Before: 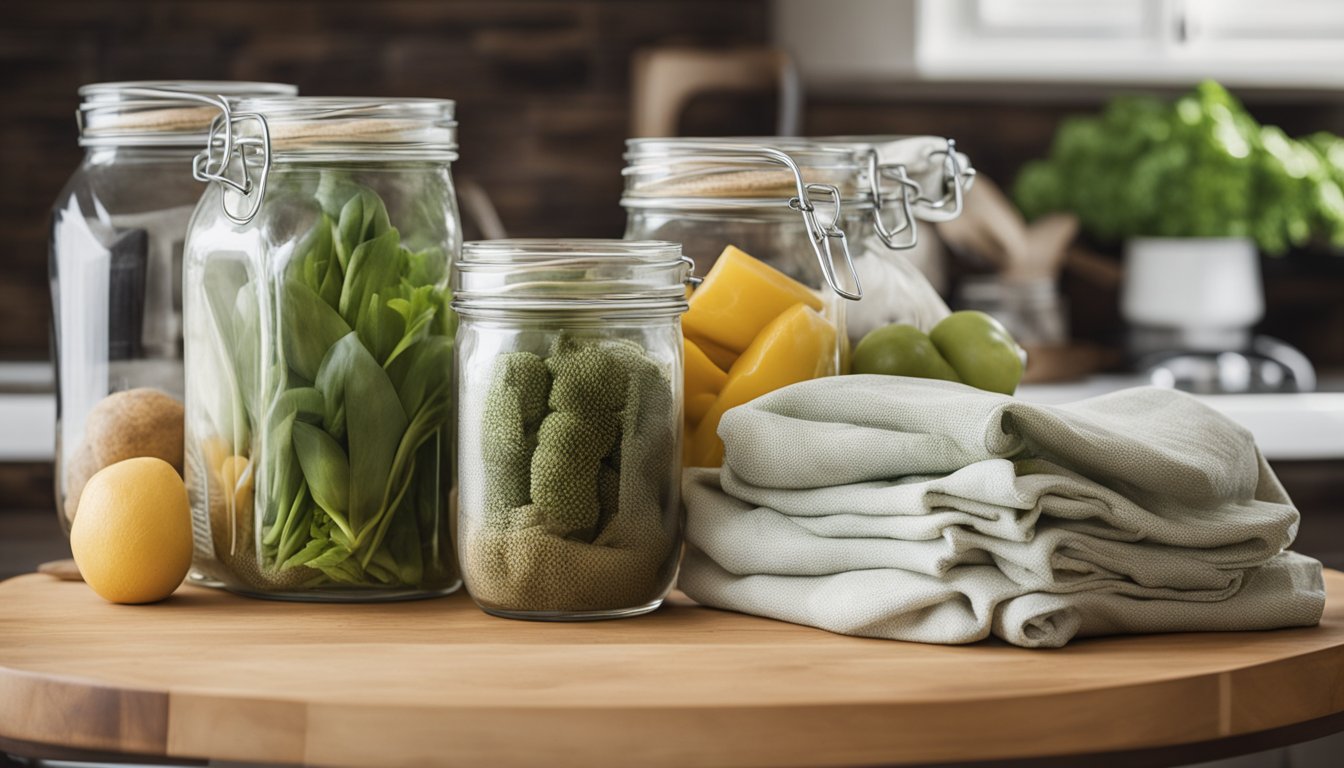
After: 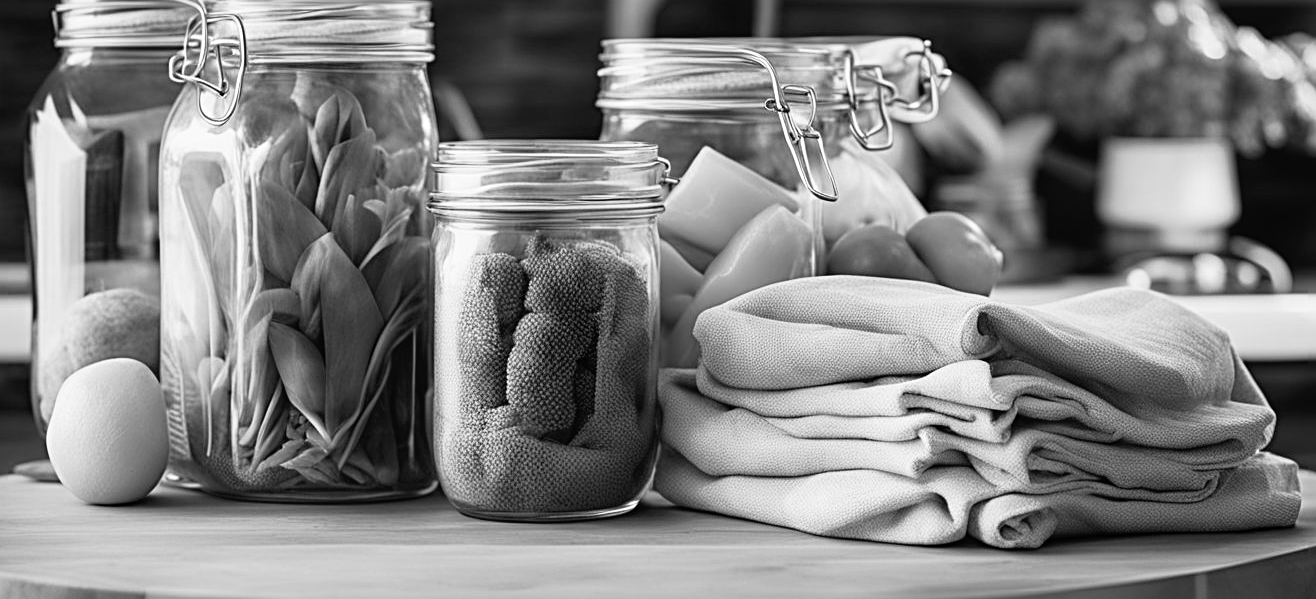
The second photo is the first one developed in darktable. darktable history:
tone curve: curves: ch0 [(0, 0) (0.003, 0.005) (0.011, 0.008) (0.025, 0.014) (0.044, 0.021) (0.069, 0.027) (0.1, 0.041) (0.136, 0.083) (0.177, 0.138) (0.224, 0.197) (0.277, 0.259) (0.335, 0.331) (0.399, 0.399) (0.468, 0.476) (0.543, 0.547) (0.623, 0.635) (0.709, 0.753) (0.801, 0.847) (0.898, 0.94) (1, 1)], preserve colors none
sharpen: radius 3.086
crop and rotate: left 1.802%, top 12.901%, right 0.267%, bottom 9.102%
color zones: curves: ch1 [(0, -0.394) (0.143, -0.394) (0.286, -0.394) (0.429, -0.392) (0.571, -0.391) (0.714, -0.391) (0.857, -0.391) (1, -0.394)]
